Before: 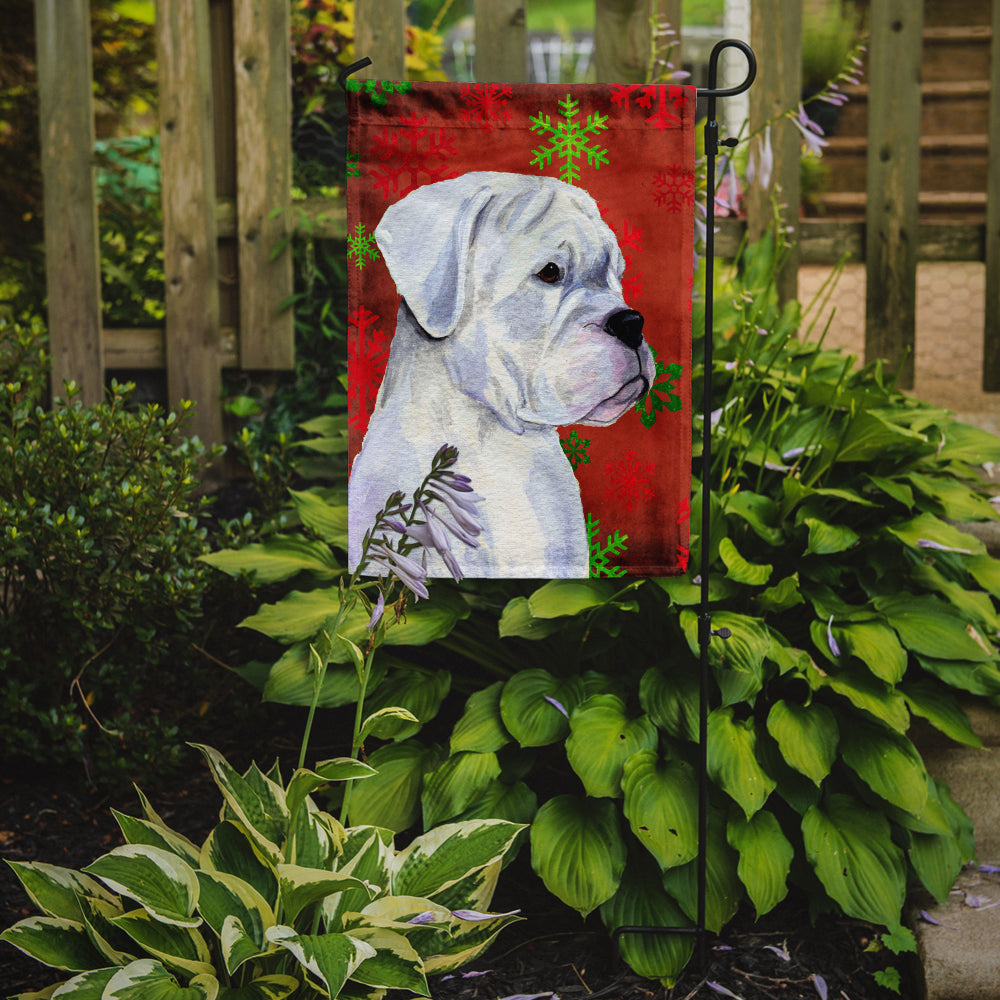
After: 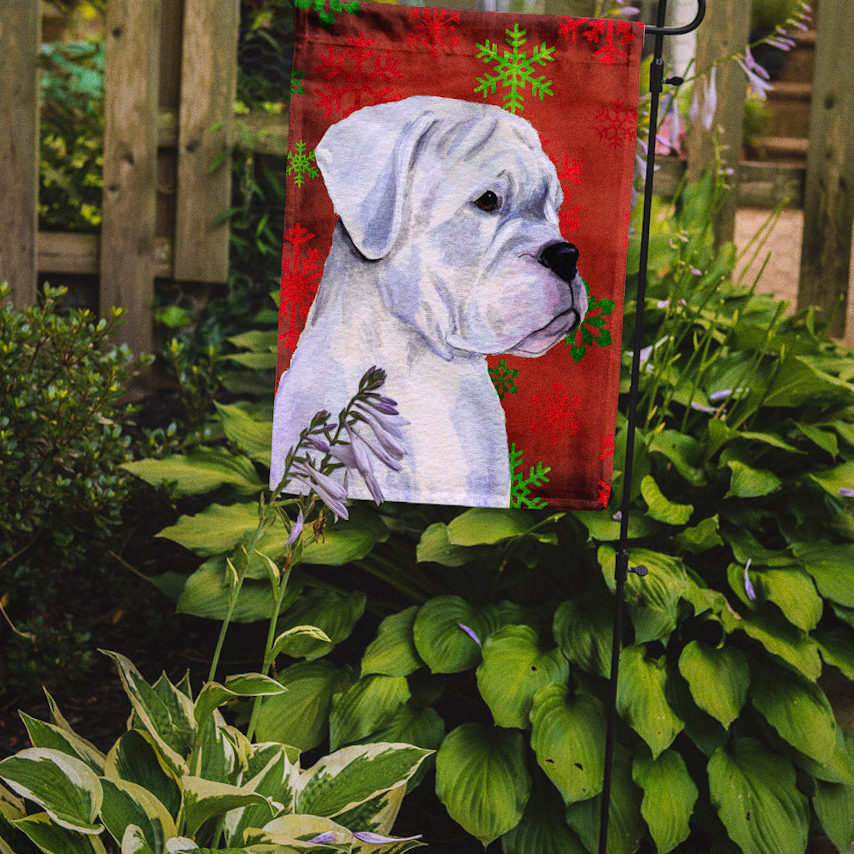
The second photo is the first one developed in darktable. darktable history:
grain: coarseness 0.09 ISO
white balance: red 1.05, blue 1.072
crop and rotate: angle -3.27°, left 5.211%, top 5.211%, right 4.607%, bottom 4.607%
